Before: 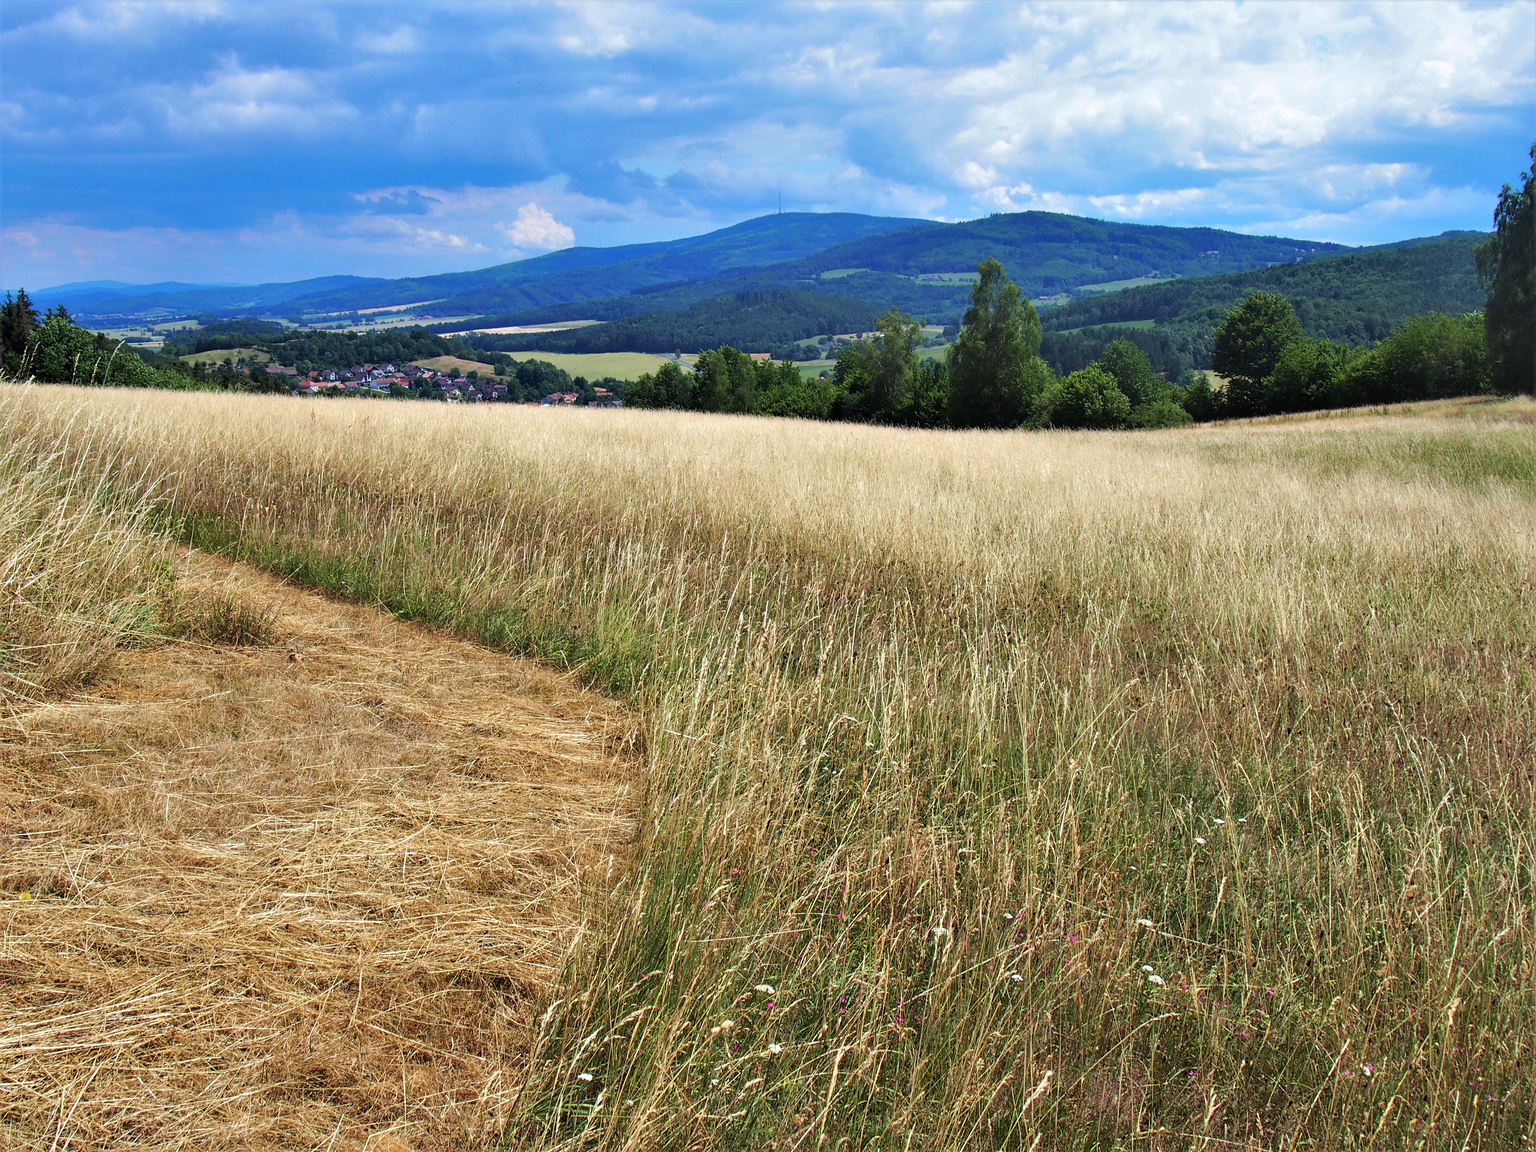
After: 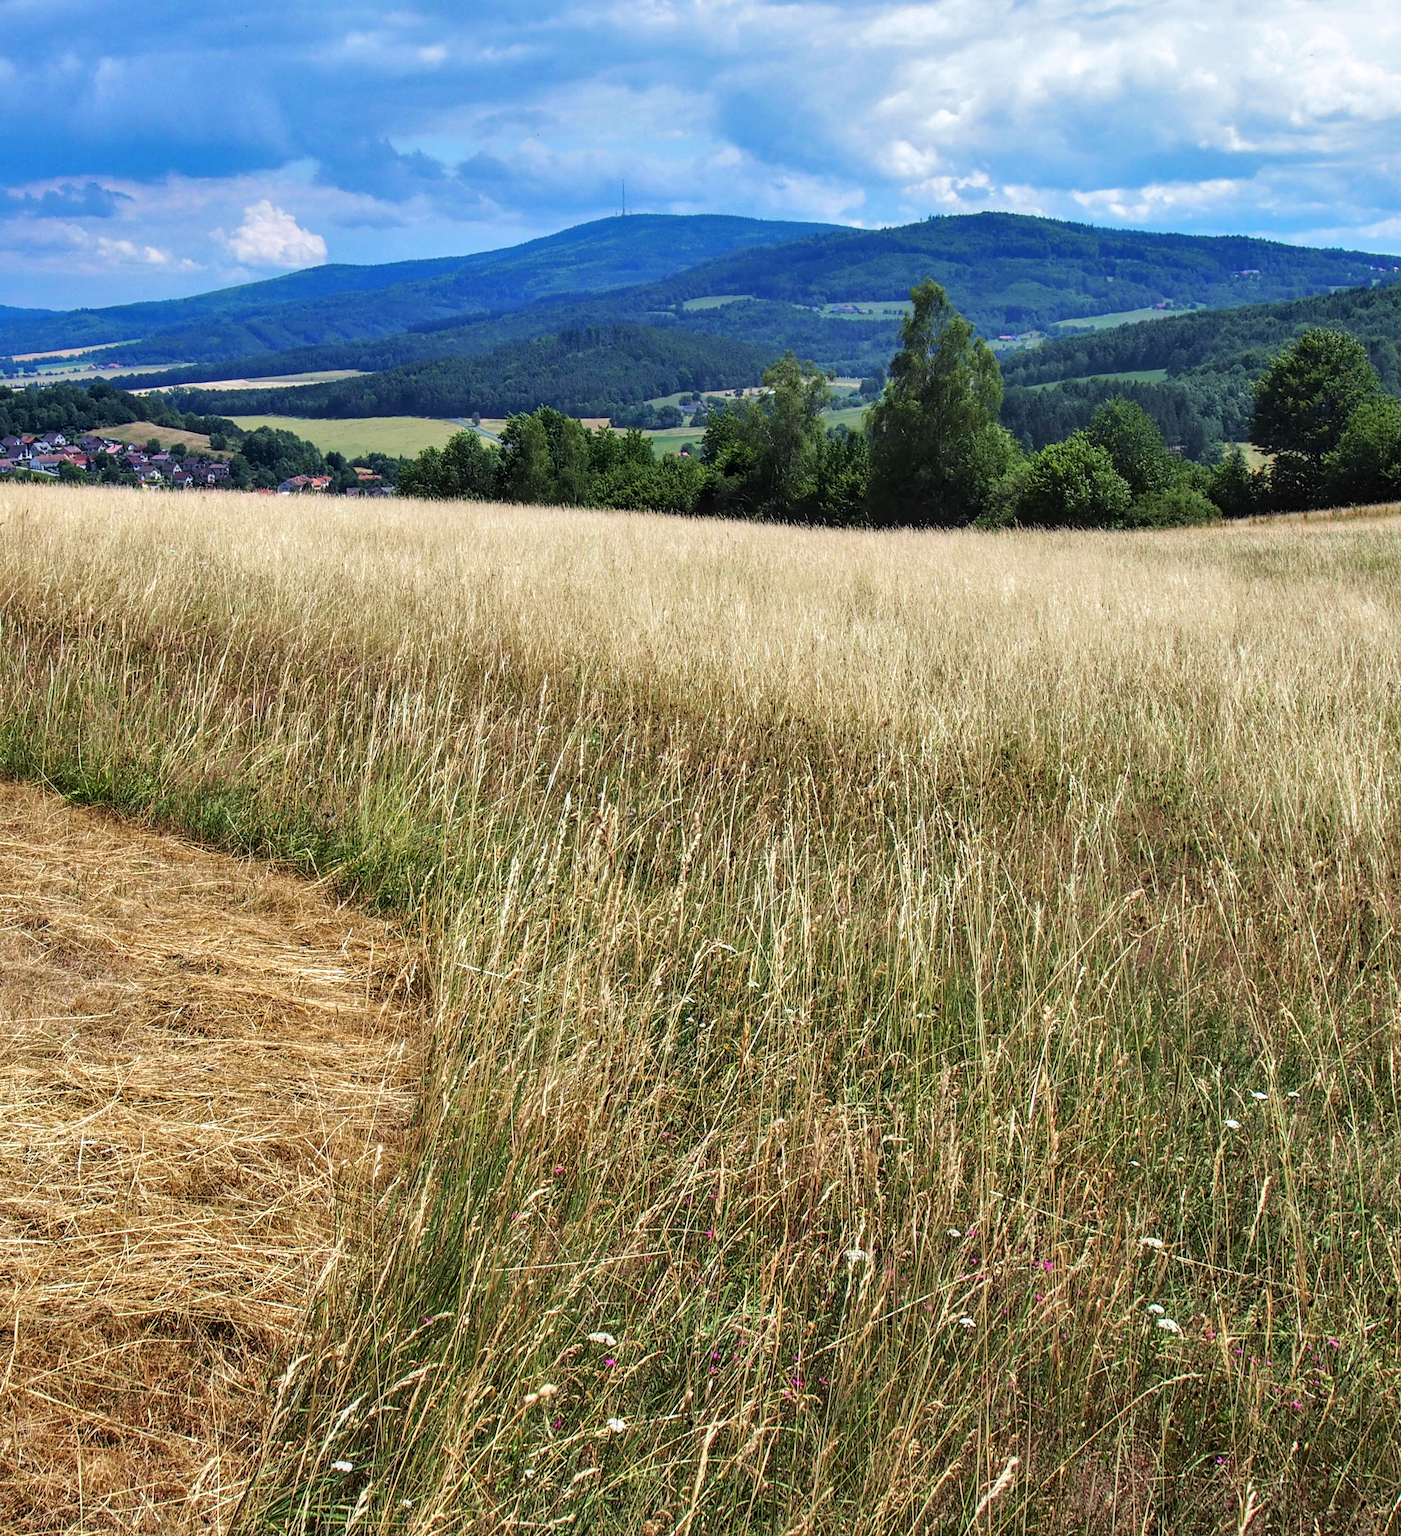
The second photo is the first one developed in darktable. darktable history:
exposure: exposure -0.005 EV, compensate highlight preservation false
crop and rotate: left 22.746%, top 5.62%, right 14.234%, bottom 2.292%
local contrast: on, module defaults
